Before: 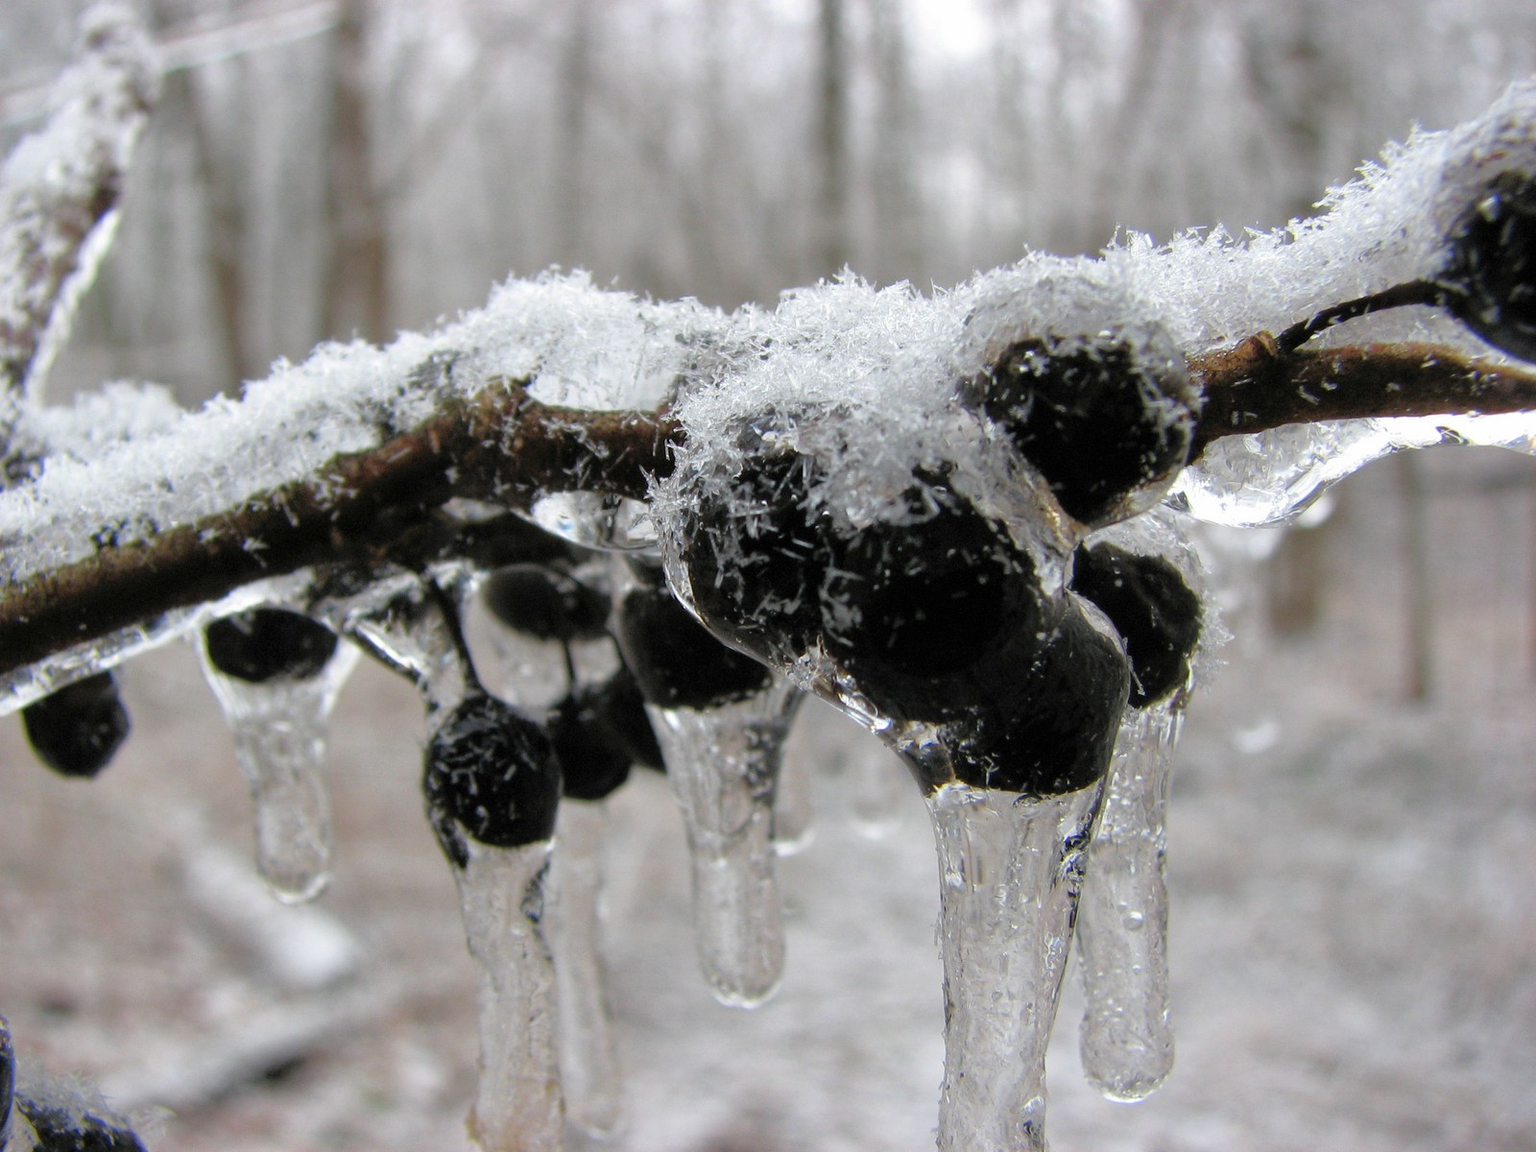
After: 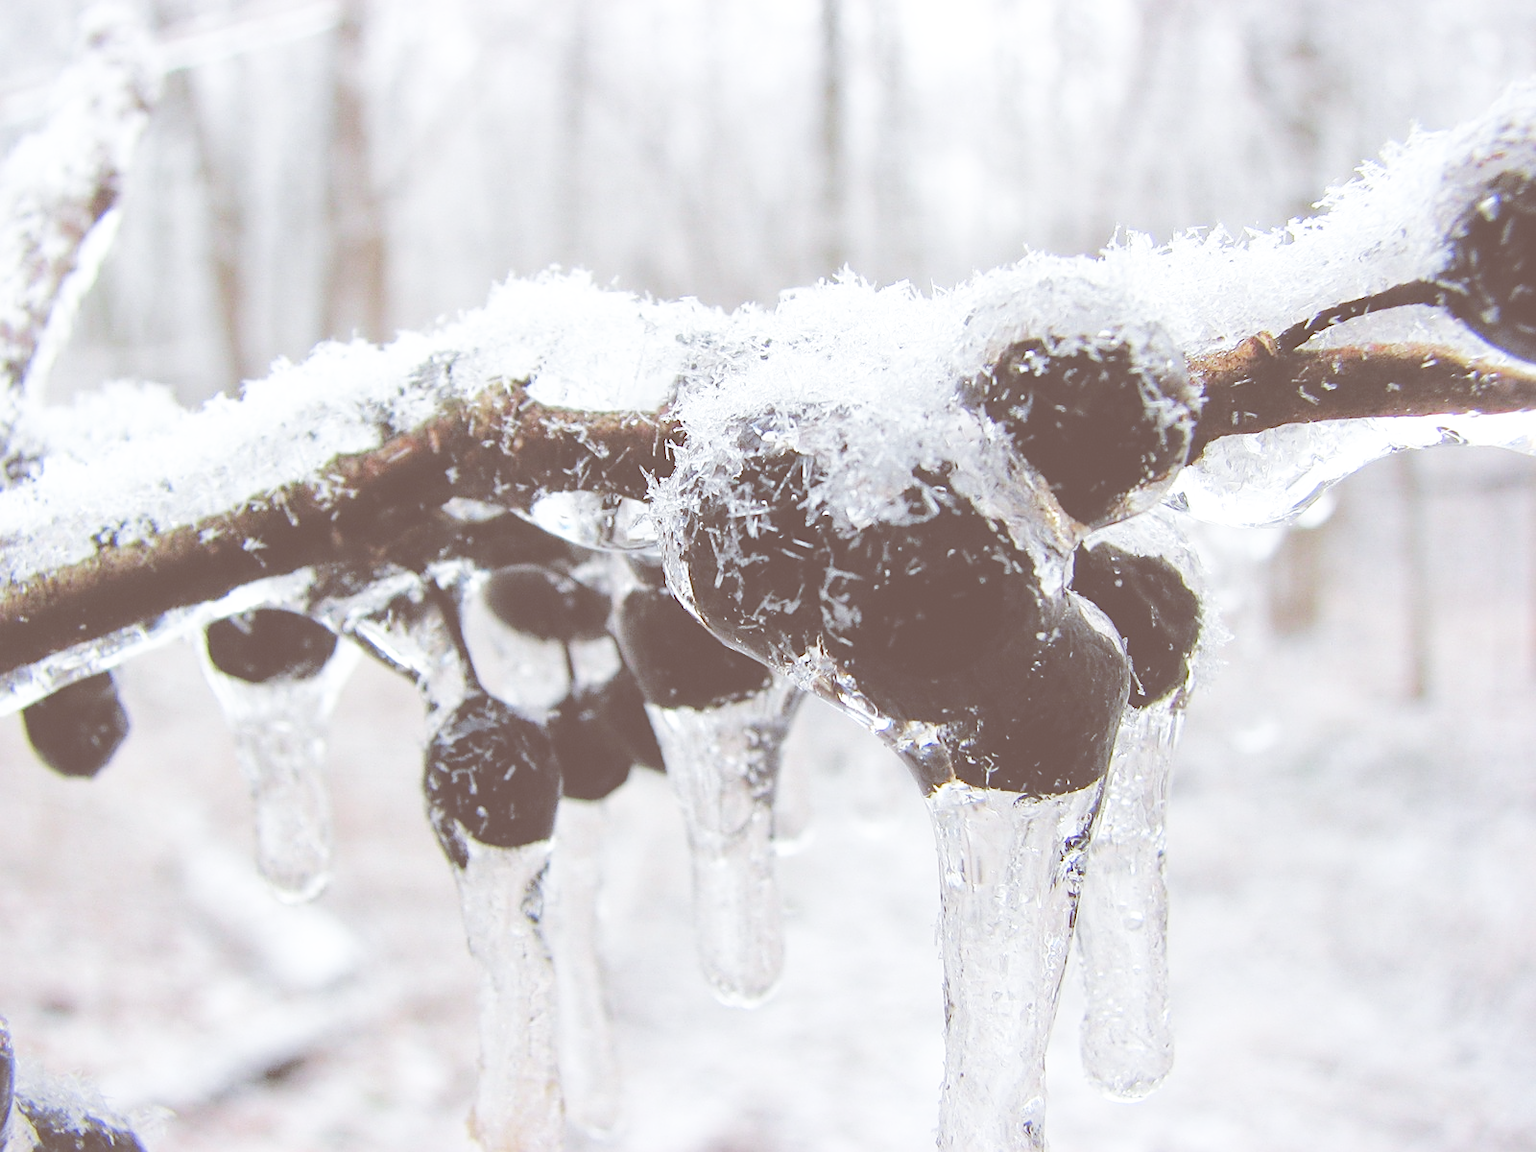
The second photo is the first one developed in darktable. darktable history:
exposure: black level correction -0.062, exposure -0.05 EV, compensate highlight preservation false
sharpen: on, module defaults
color balance: lift [1, 1.015, 1.004, 0.985], gamma [1, 0.958, 0.971, 1.042], gain [1, 0.956, 0.977, 1.044]
base curve: curves: ch0 [(0, 0.003) (0.001, 0.002) (0.006, 0.004) (0.02, 0.022) (0.048, 0.086) (0.094, 0.234) (0.162, 0.431) (0.258, 0.629) (0.385, 0.8) (0.548, 0.918) (0.751, 0.988) (1, 1)], preserve colors none
